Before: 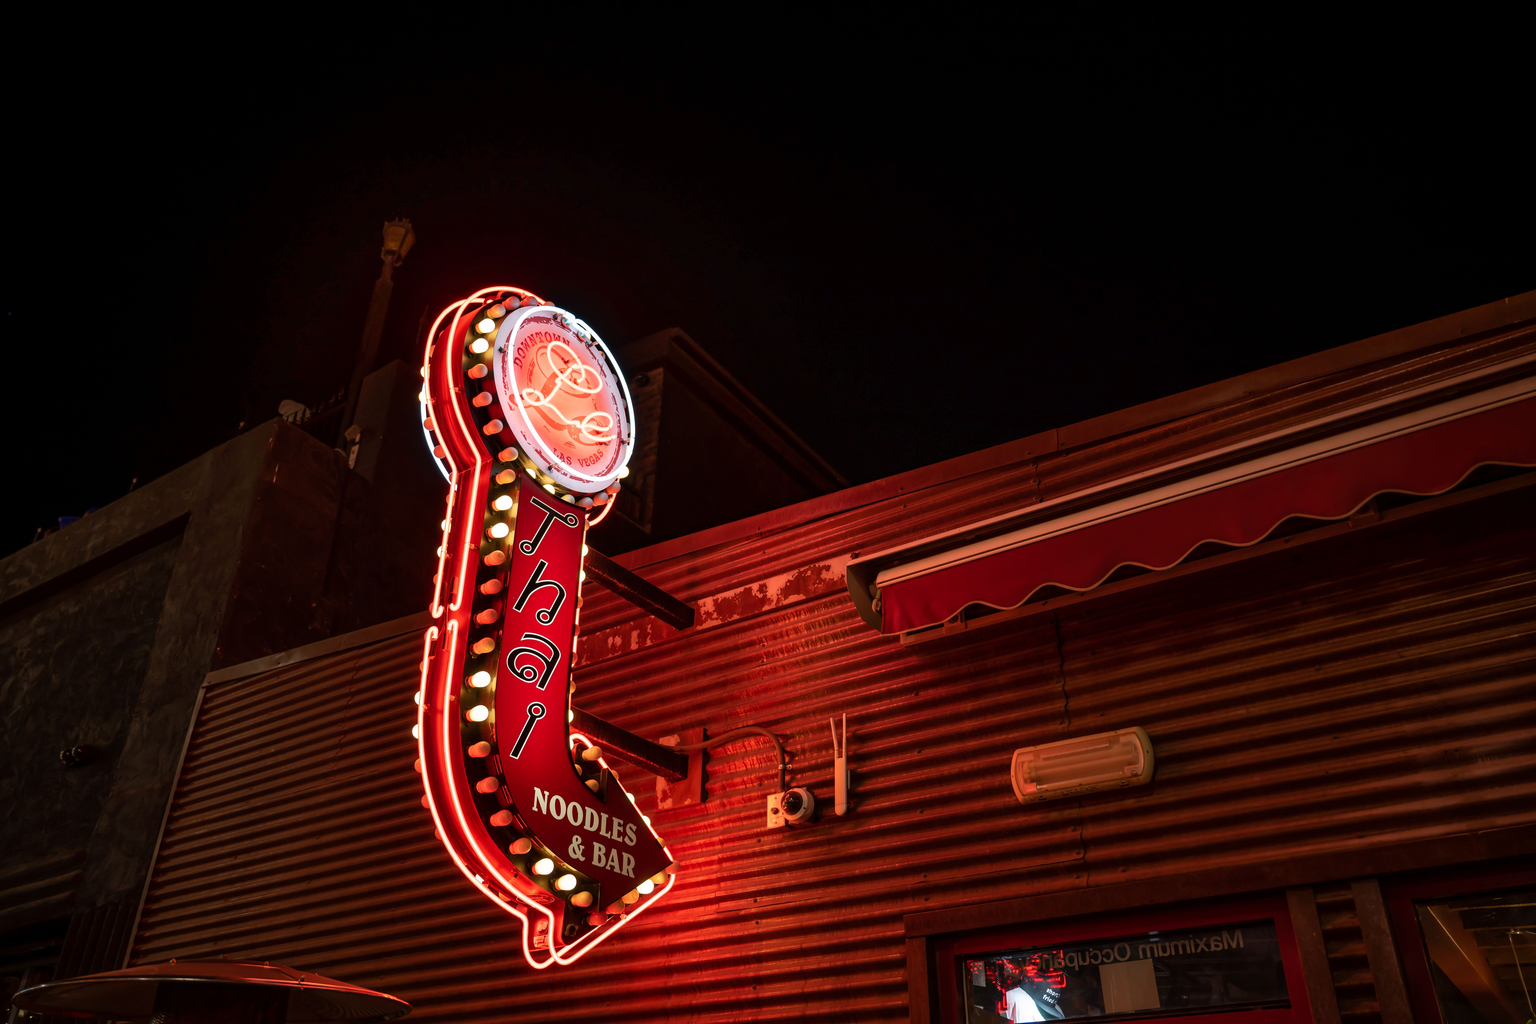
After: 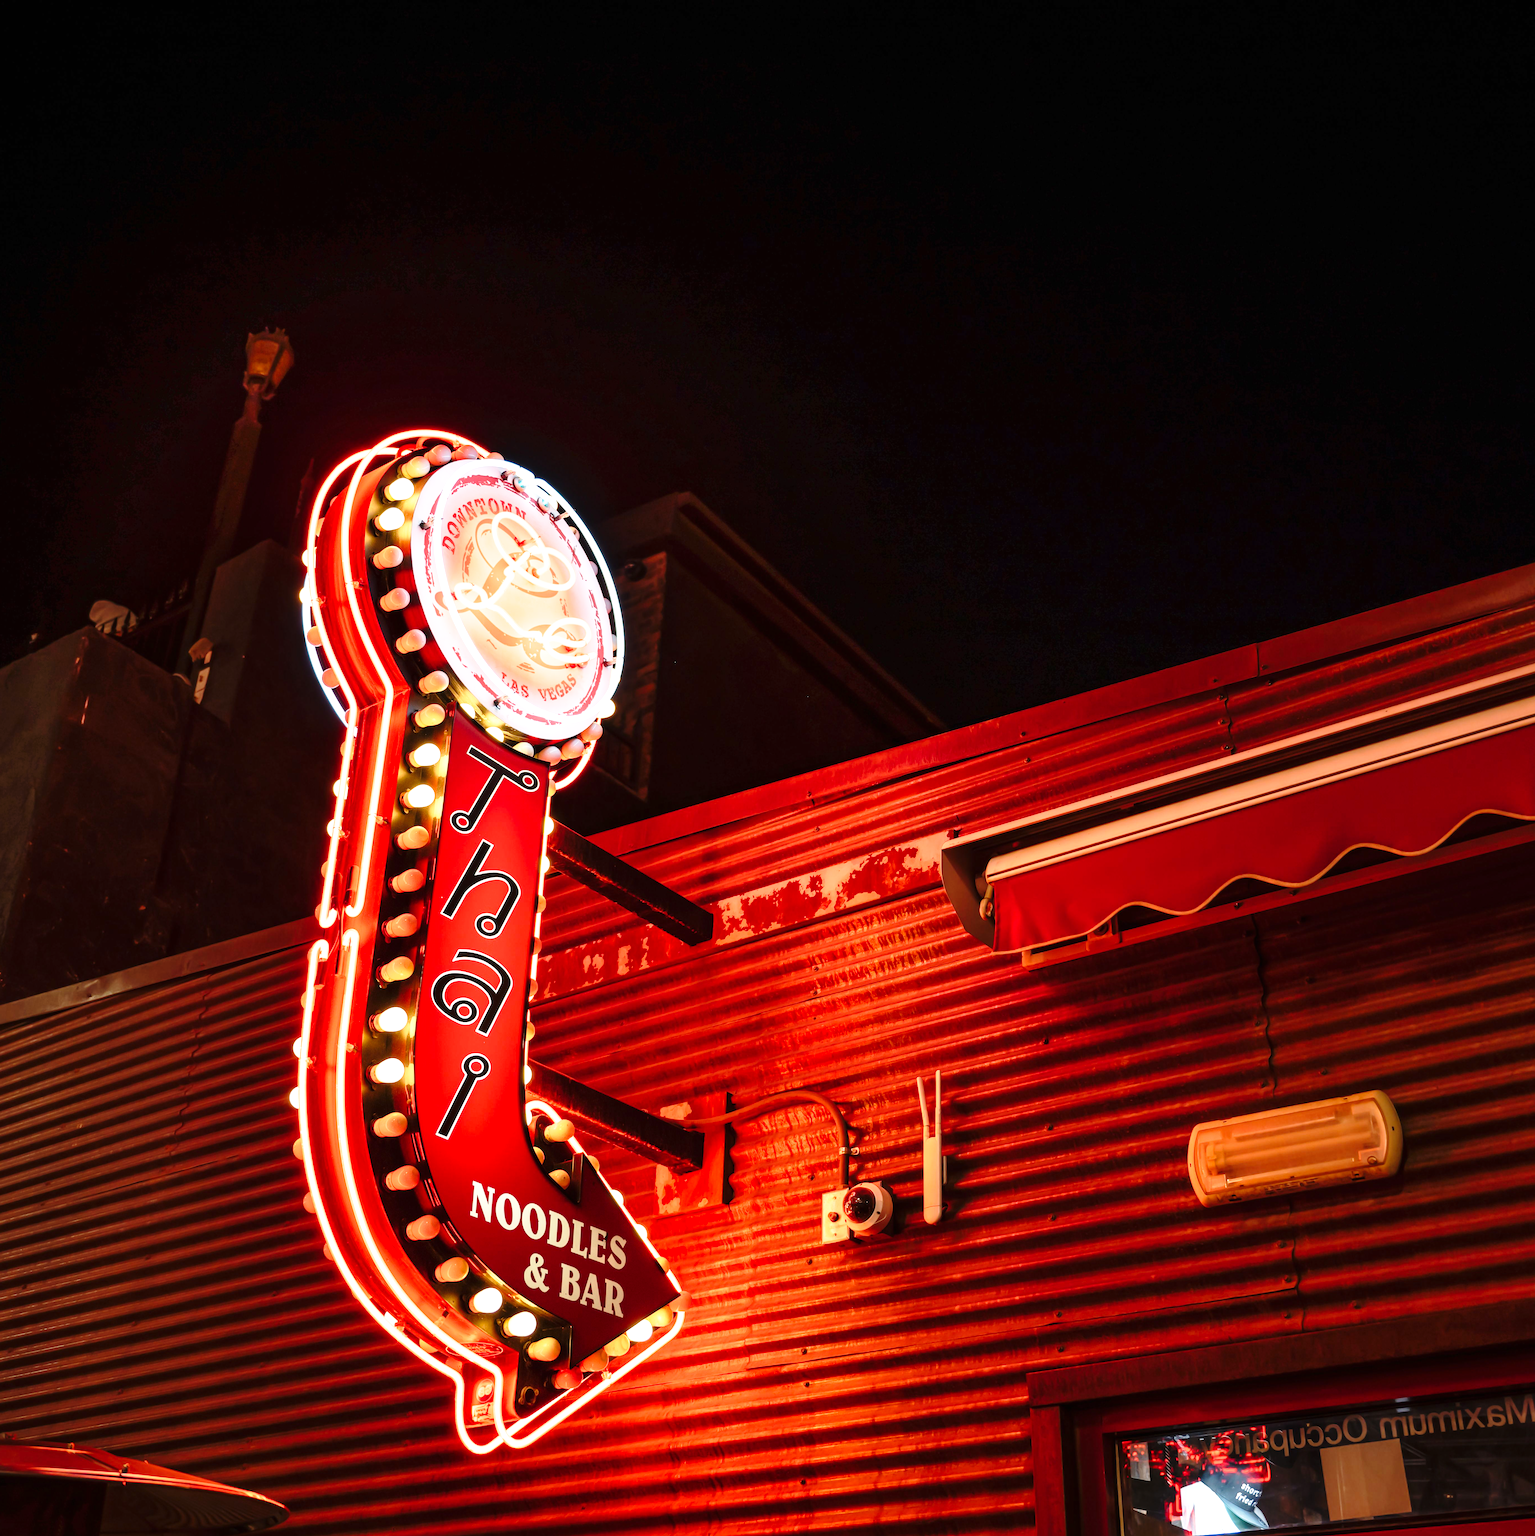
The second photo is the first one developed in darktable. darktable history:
crop and rotate: left 14.288%, right 19.07%
base curve: curves: ch0 [(0, 0) (0.028, 0.03) (0.121, 0.232) (0.46, 0.748) (0.859, 0.968) (1, 1)], preserve colors none
exposure: black level correction 0, exposure 0.694 EV, compensate highlight preservation false
